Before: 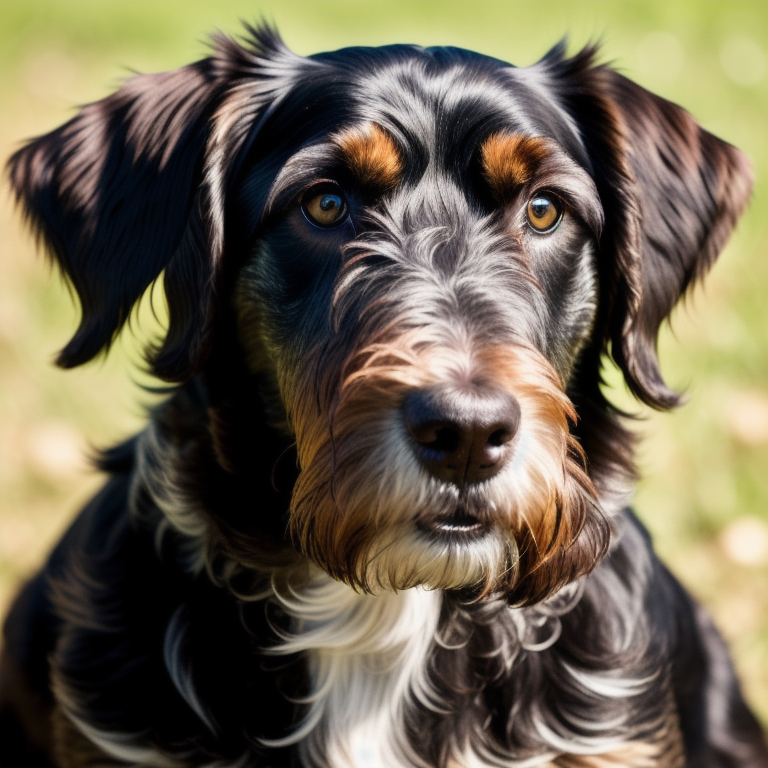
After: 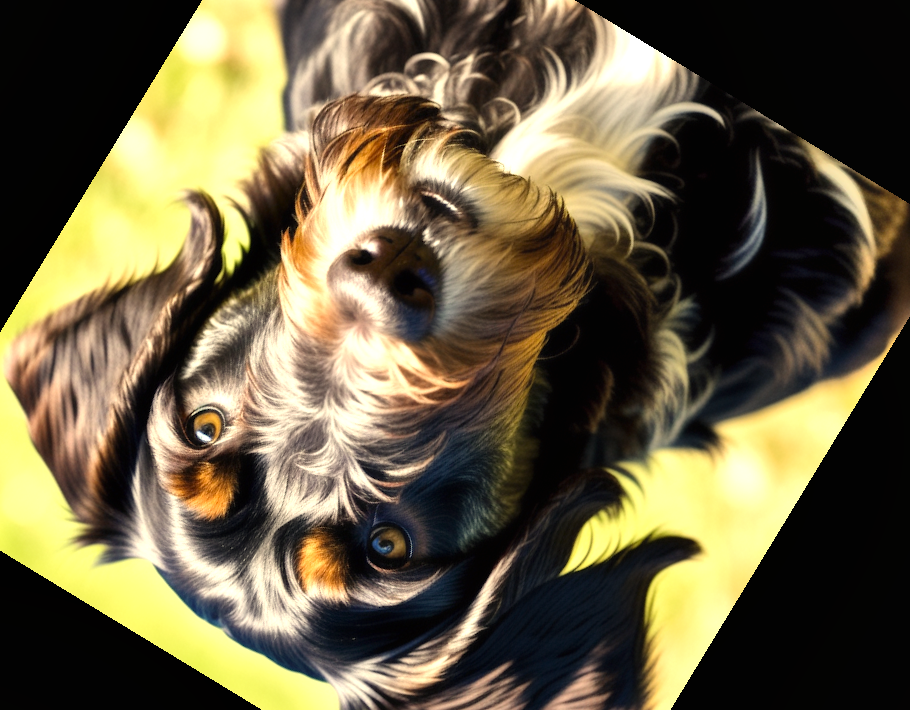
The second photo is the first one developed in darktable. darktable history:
exposure: black level correction 0, exposure 0.7 EV, compensate exposure bias true, compensate highlight preservation false
color correction: highlights a* 1.39, highlights b* 17.83
crop and rotate: angle 148.68°, left 9.111%, top 15.603%, right 4.588%, bottom 17.041%
shadows and highlights: shadows 60, soften with gaussian
